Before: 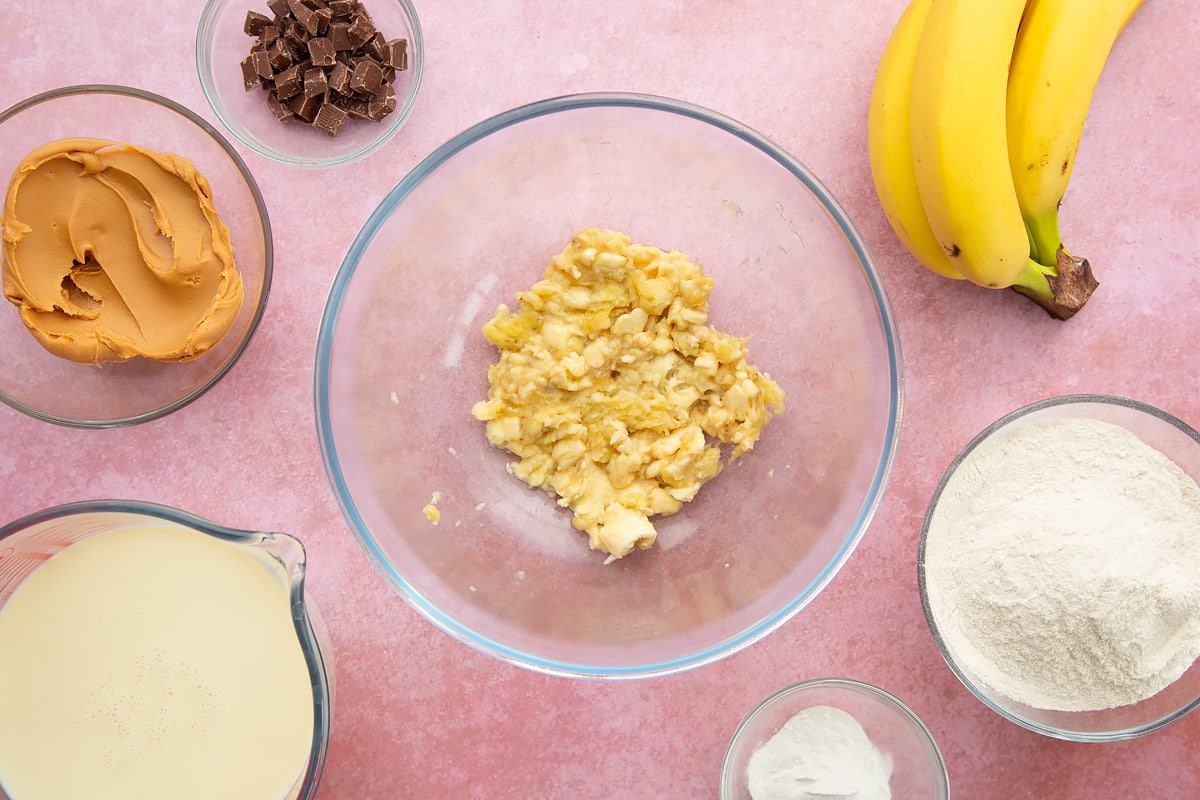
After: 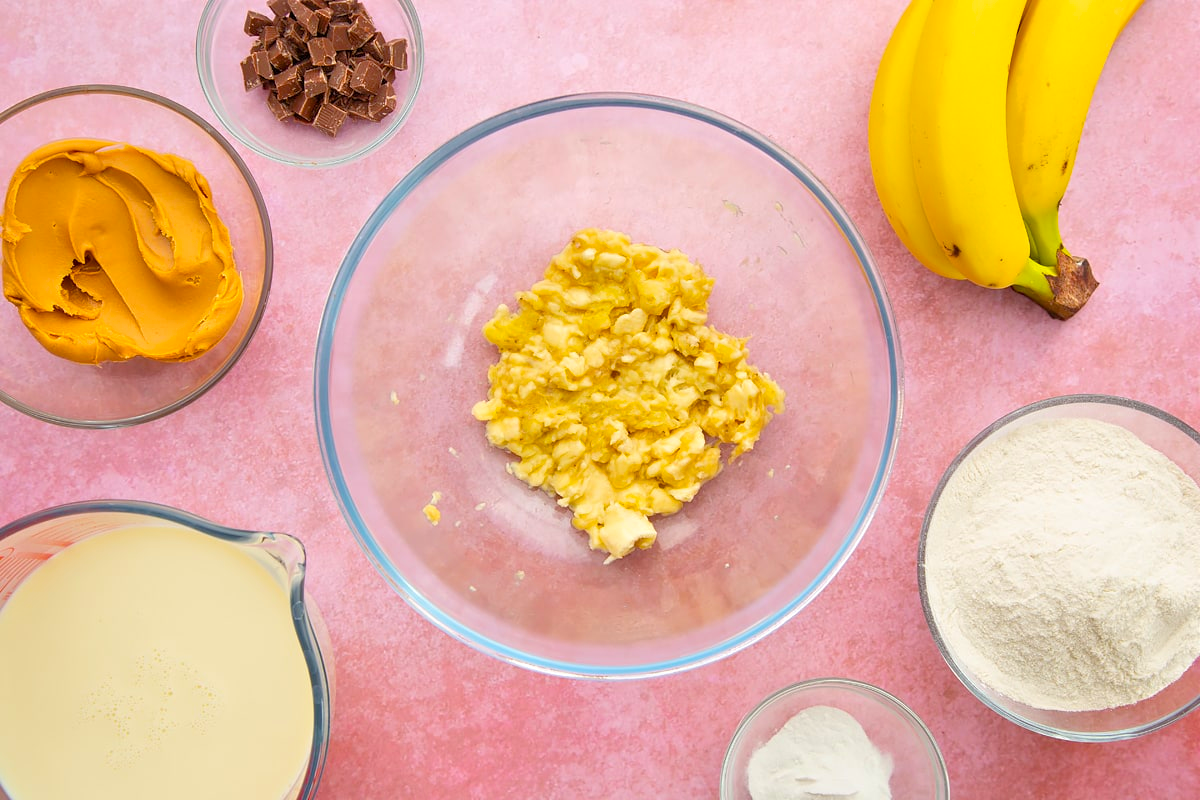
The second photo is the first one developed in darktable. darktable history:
color balance rgb: perceptual saturation grading › global saturation 25%, global vibrance 20%
tone equalizer: -8 EV 1 EV, -7 EV 1 EV, -6 EV 1 EV, -5 EV 1 EV, -4 EV 1 EV, -3 EV 0.75 EV, -2 EV 0.5 EV, -1 EV 0.25 EV
